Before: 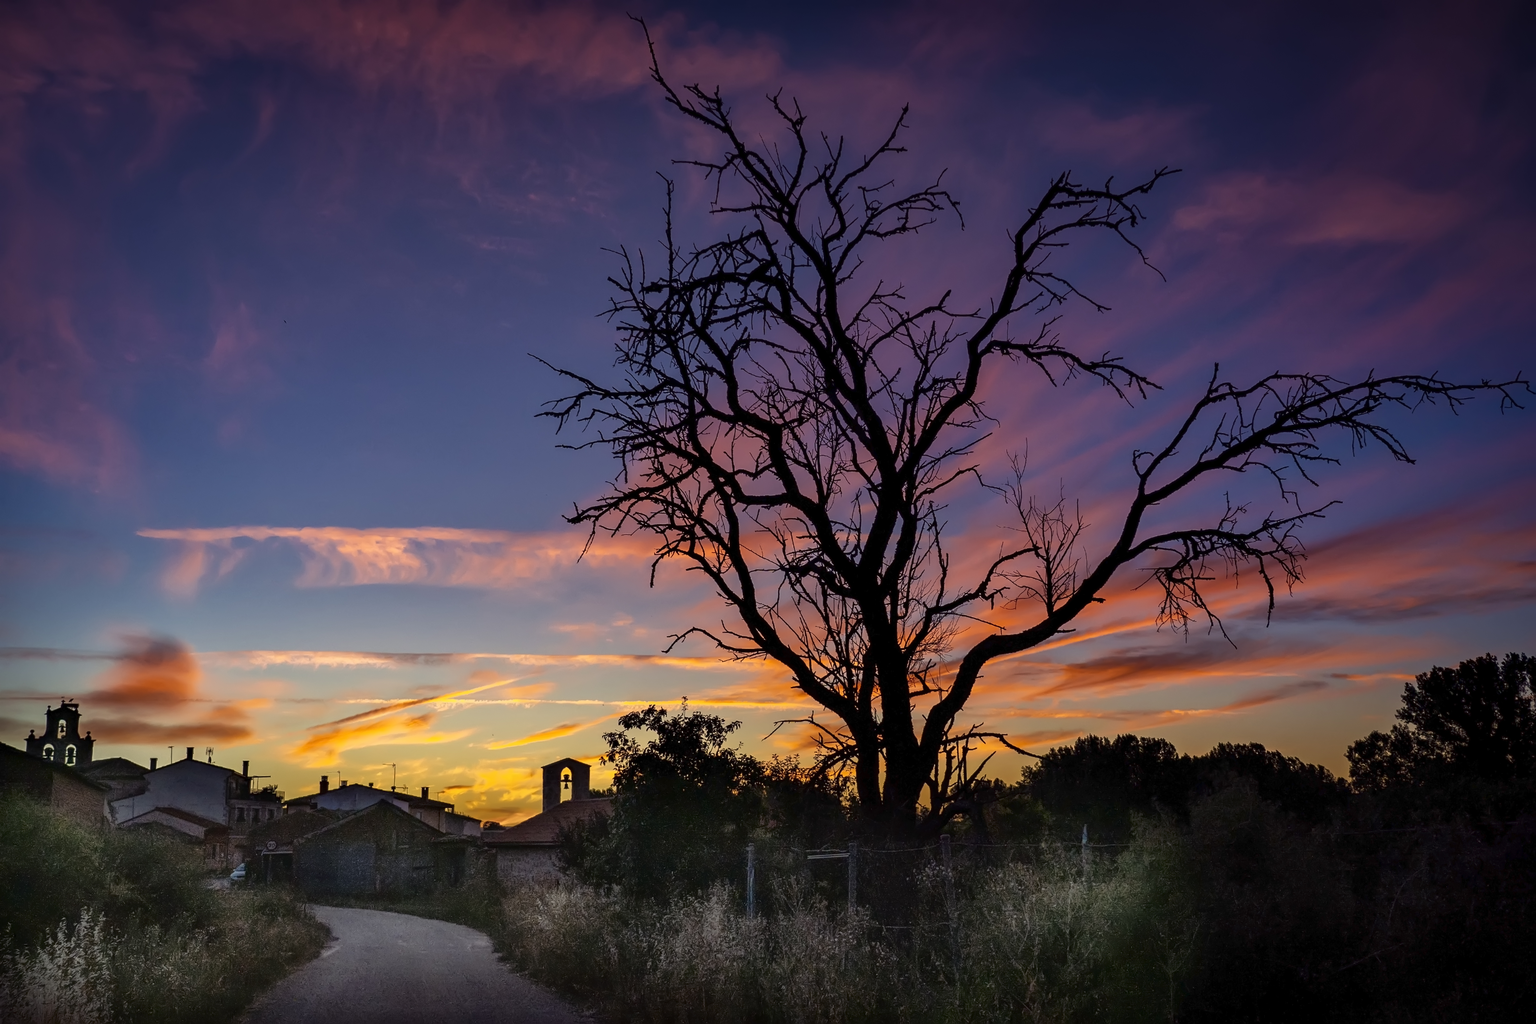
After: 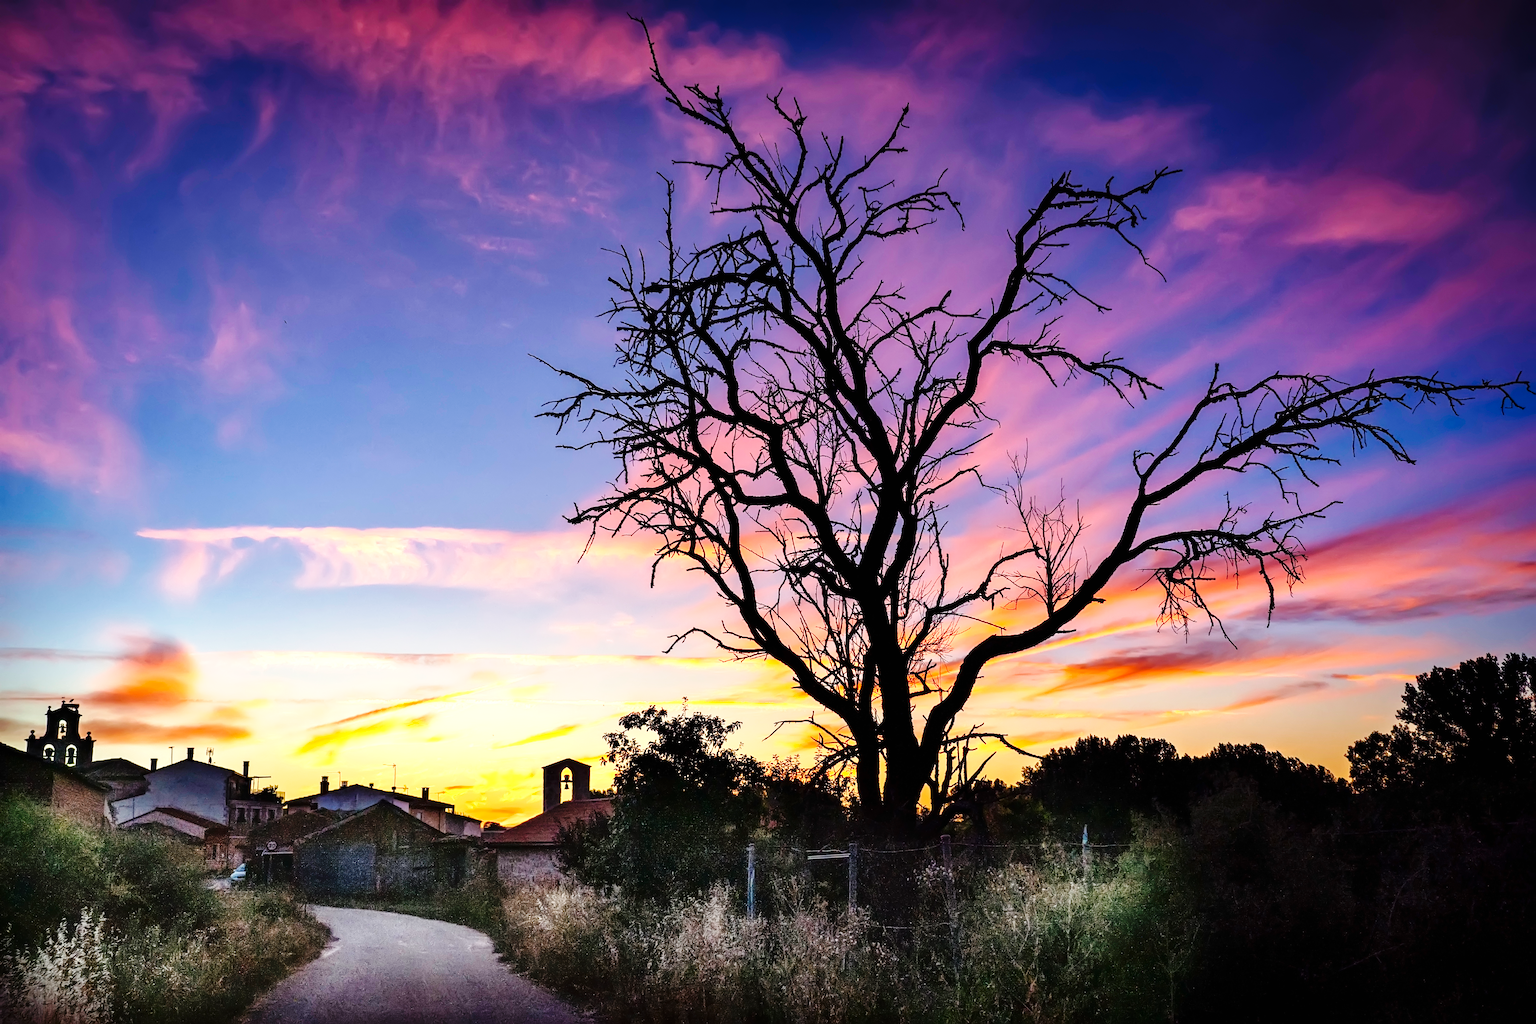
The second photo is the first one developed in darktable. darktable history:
base curve: curves: ch0 [(0, 0) (0.036, 0.025) (0.121, 0.166) (0.206, 0.329) (0.605, 0.79) (1, 1)], preserve colors none
exposure: black level correction 0, exposure 1.2 EV, compensate exposure bias true, compensate highlight preservation false
